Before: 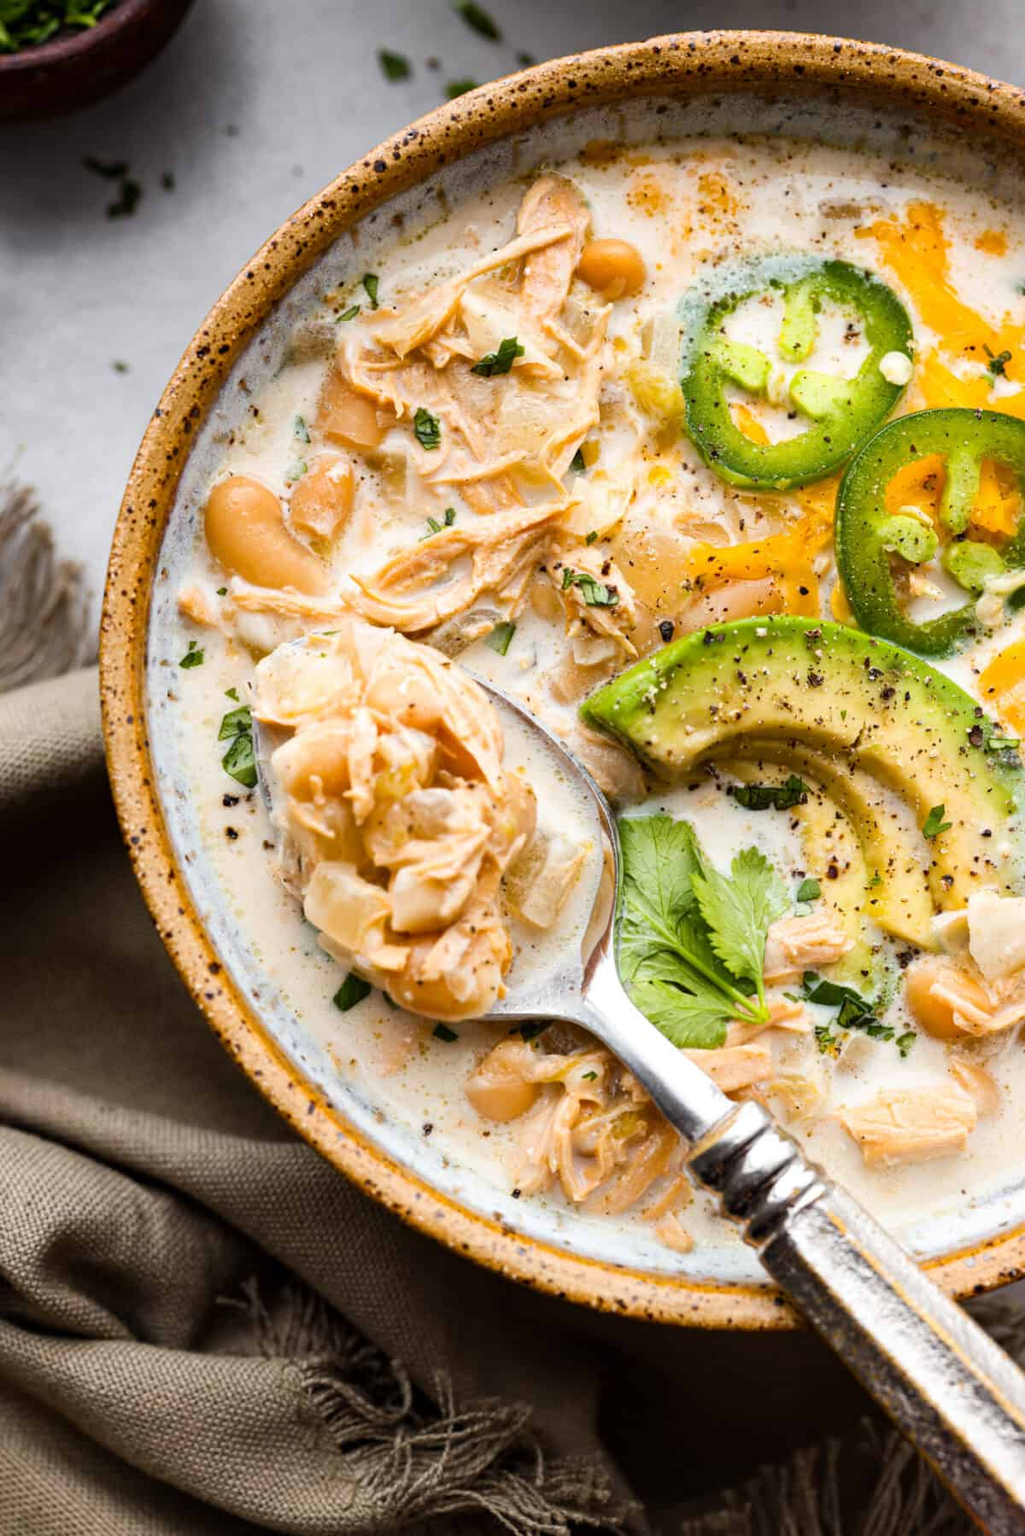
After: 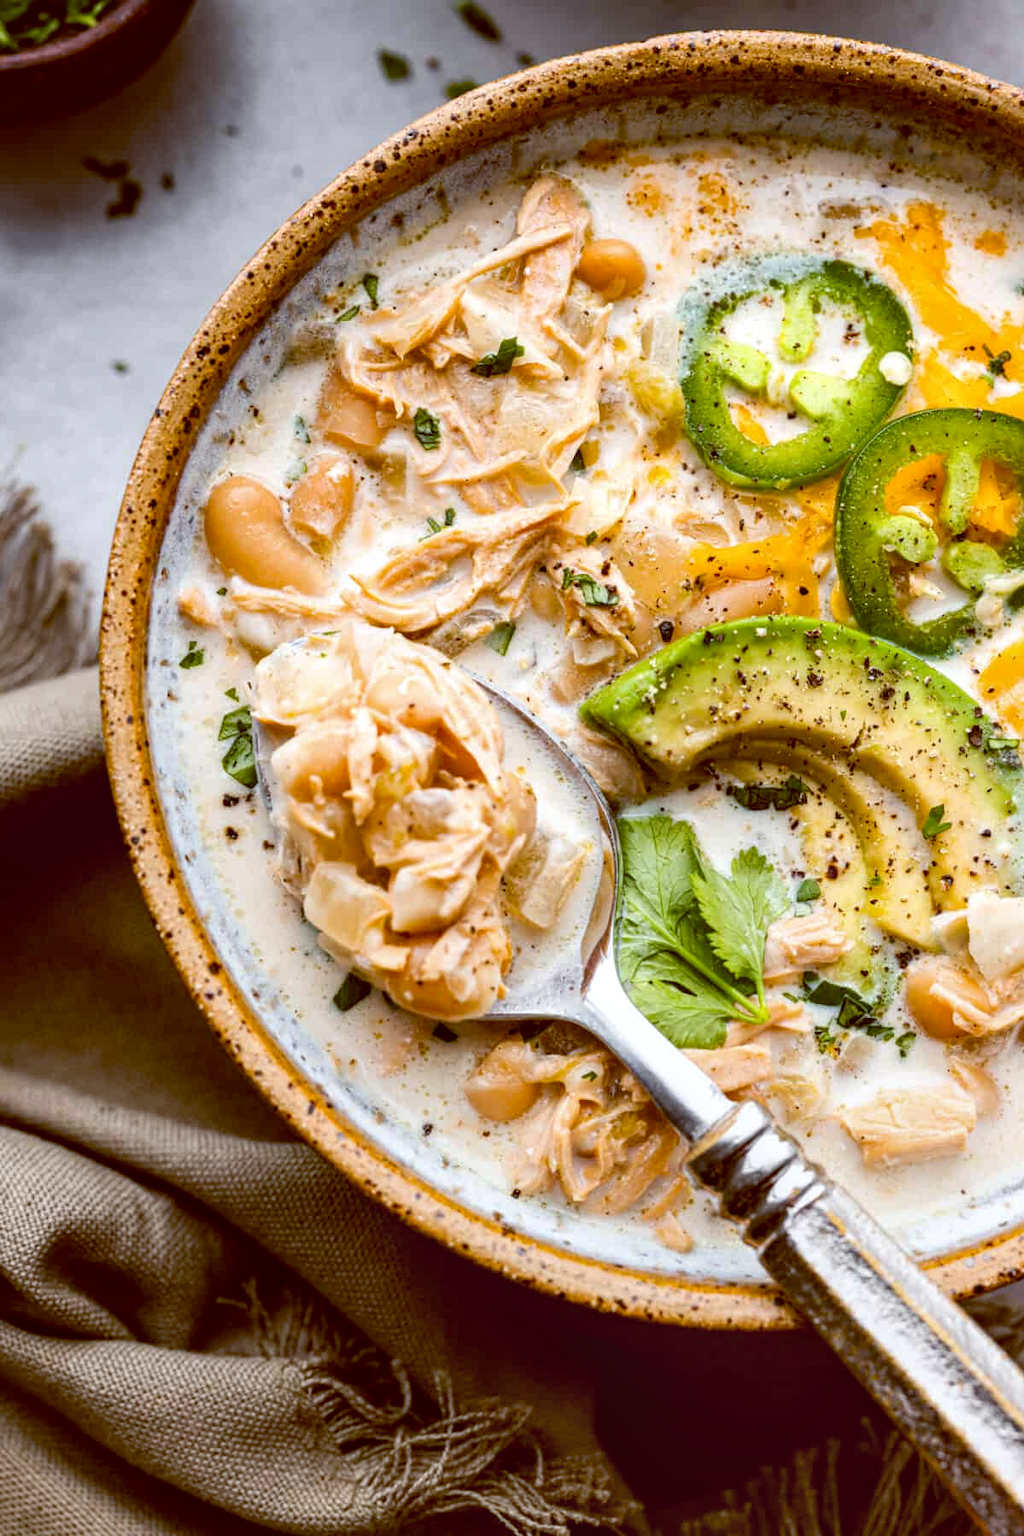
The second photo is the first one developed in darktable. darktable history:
color balance: lift [1, 1.015, 1.004, 0.985], gamma [1, 0.958, 0.971, 1.042], gain [1, 0.956, 0.977, 1.044]
local contrast: on, module defaults
